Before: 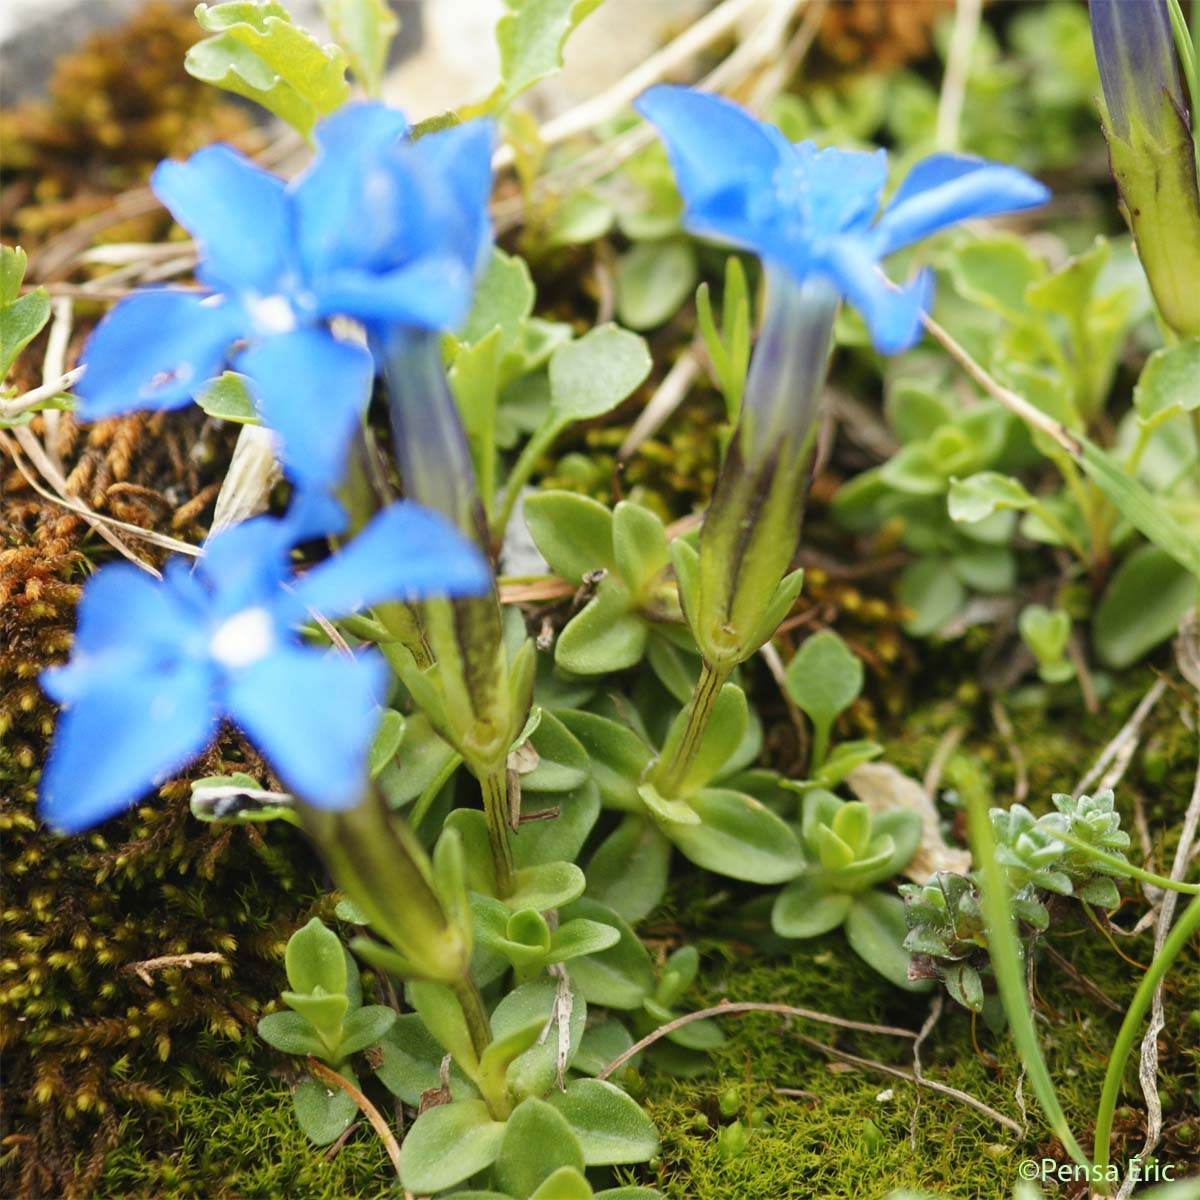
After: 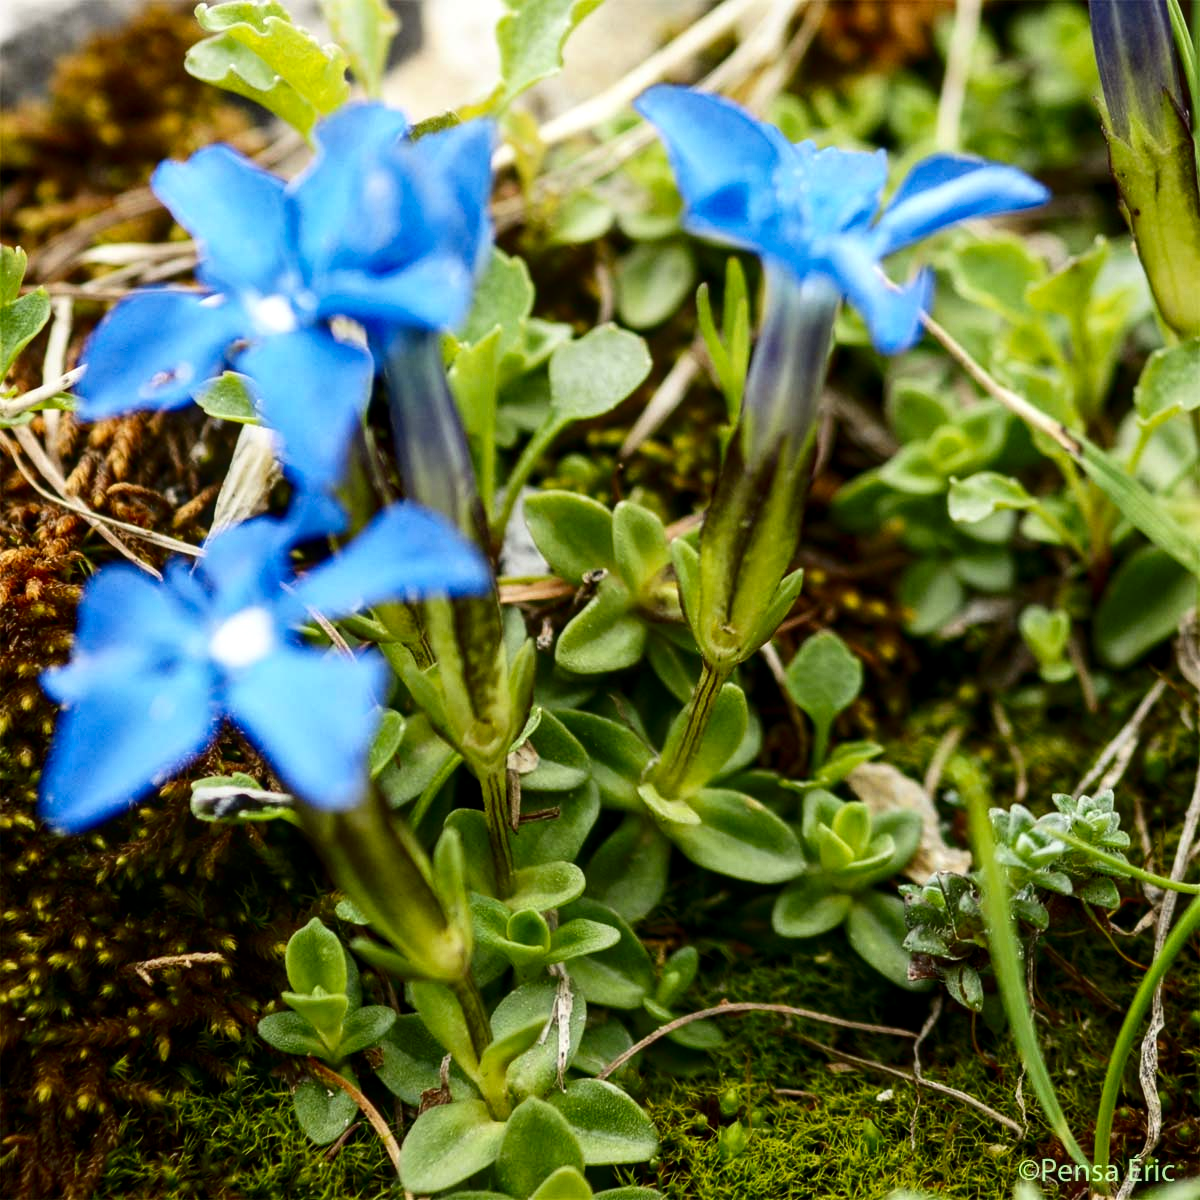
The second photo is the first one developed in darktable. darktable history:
contrast brightness saturation: contrast 0.192, brightness -0.222, saturation 0.109
local contrast: on, module defaults
